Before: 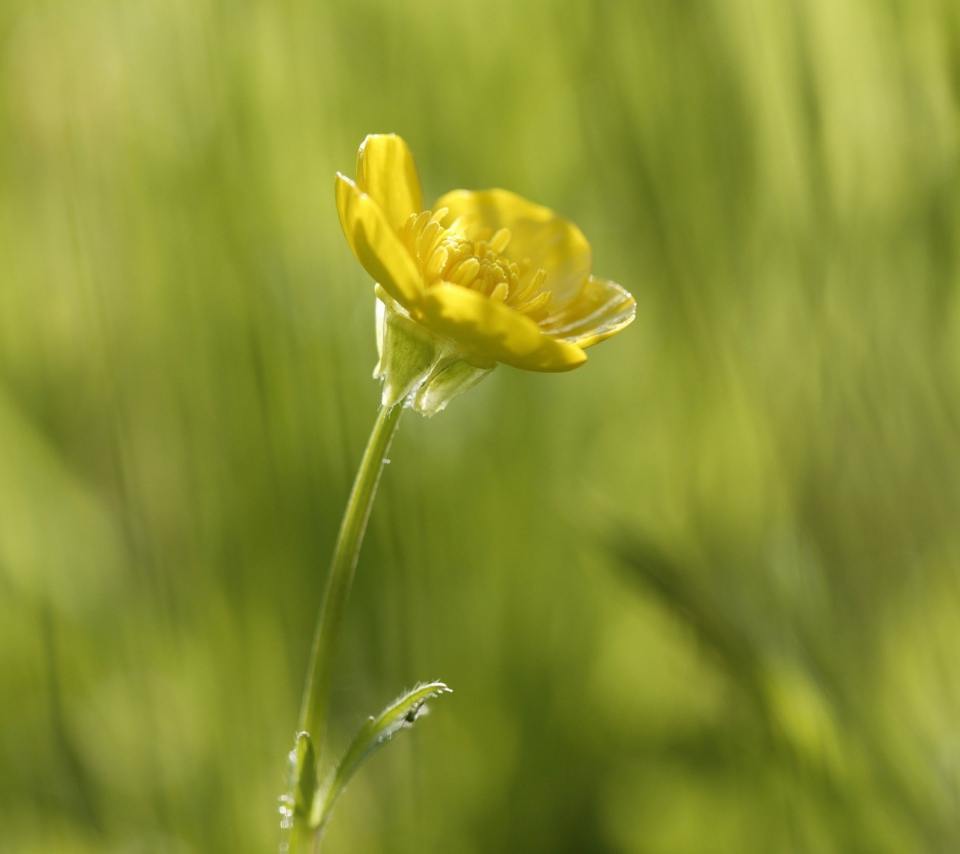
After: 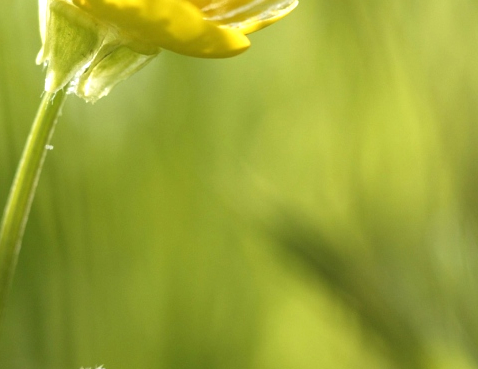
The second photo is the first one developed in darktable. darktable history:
crop: left 35.139%, top 36.816%, right 14.978%, bottom 19.945%
exposure: black level correction 0, exposure 0.588 EV, compensate exposure bias true, compensate highlight preservation false
